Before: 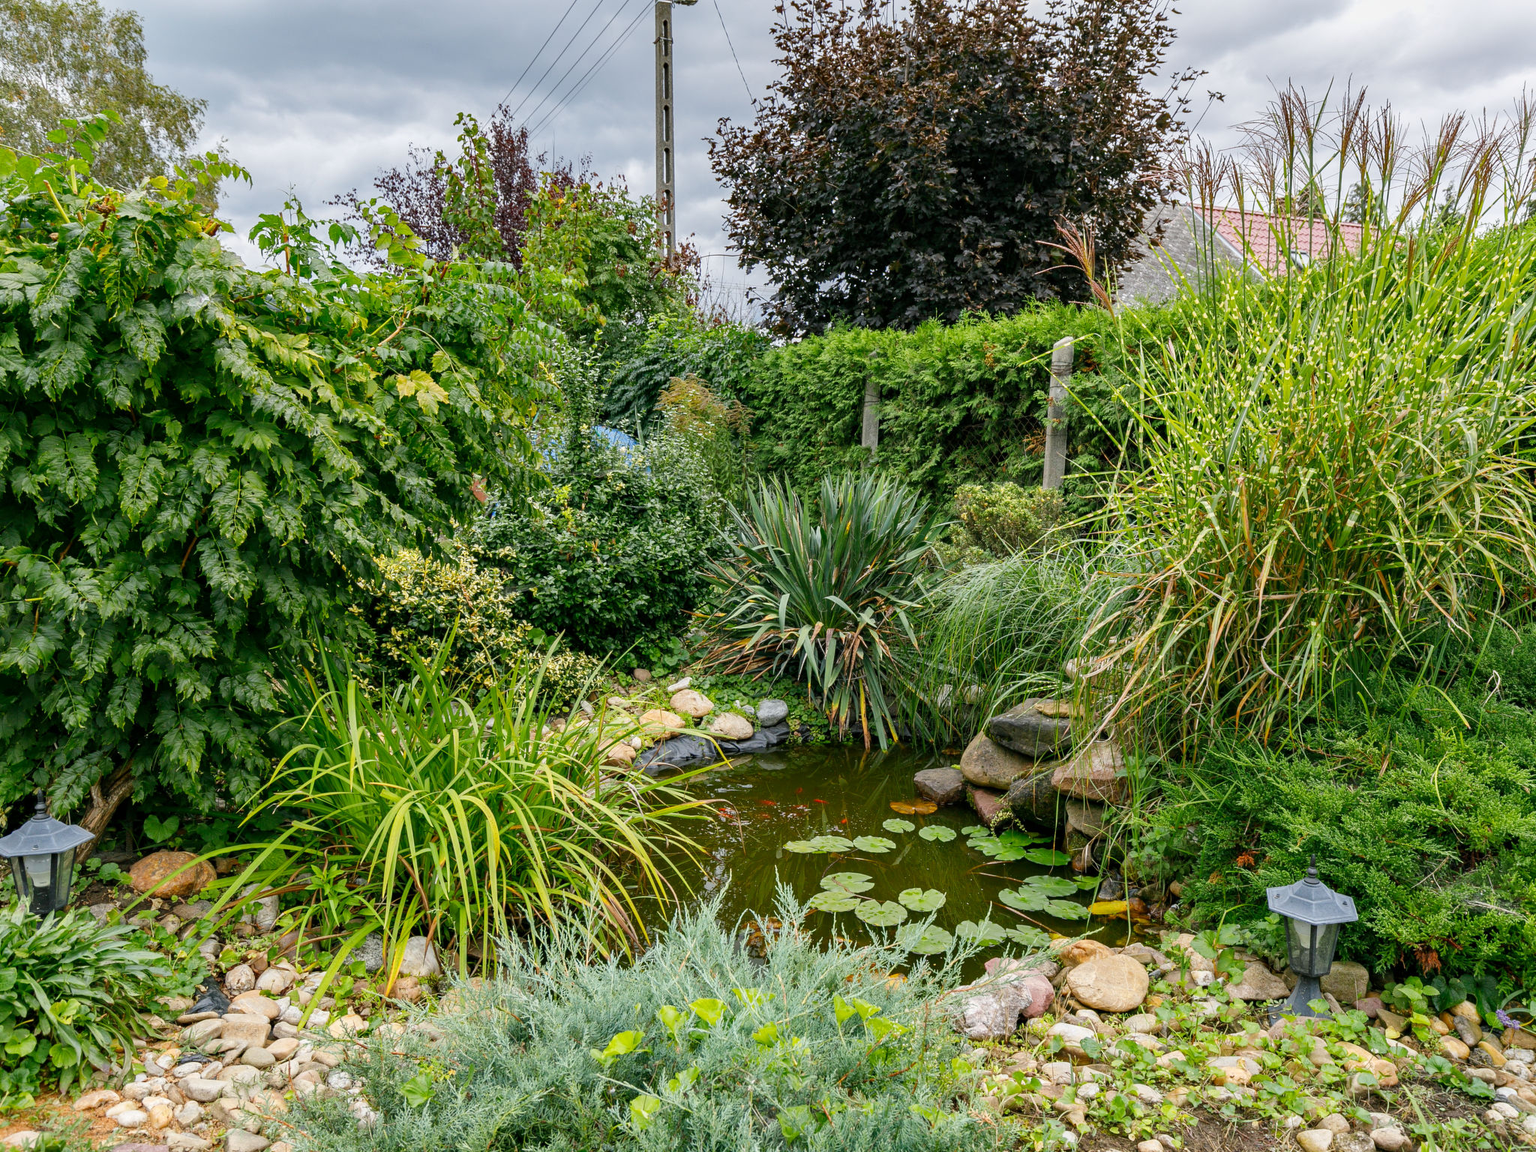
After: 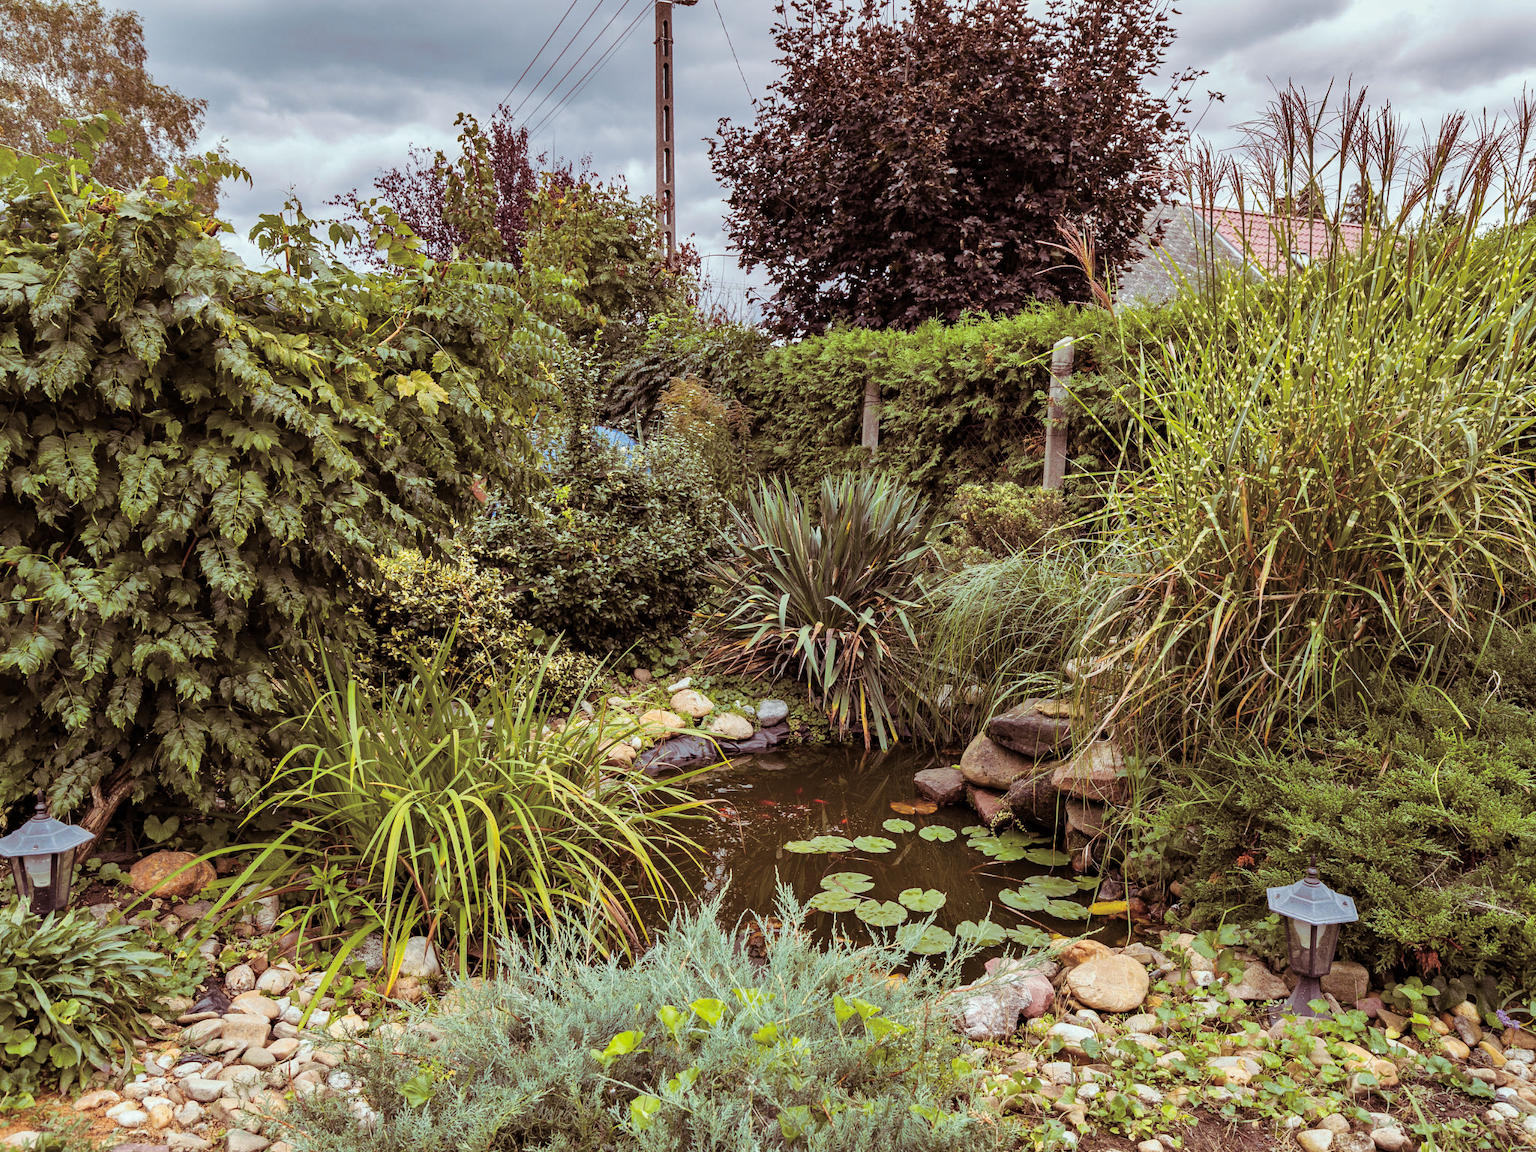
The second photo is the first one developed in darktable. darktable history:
split-toning: highlights › hue 180°
shadows and highlights: soften with gaussian
